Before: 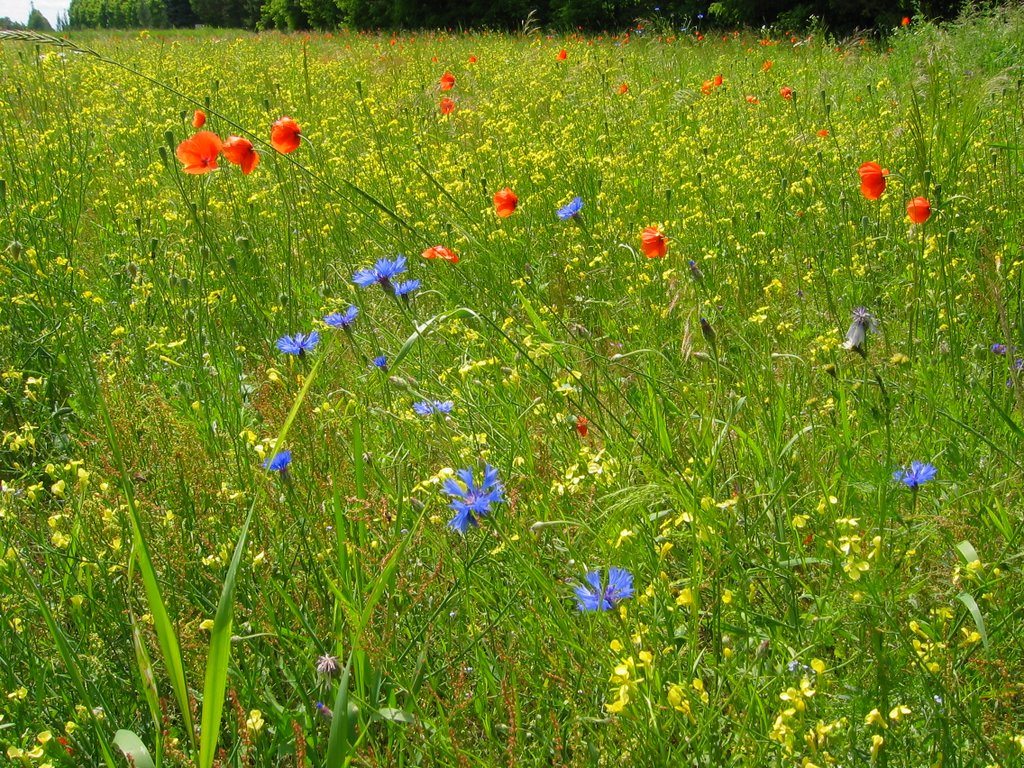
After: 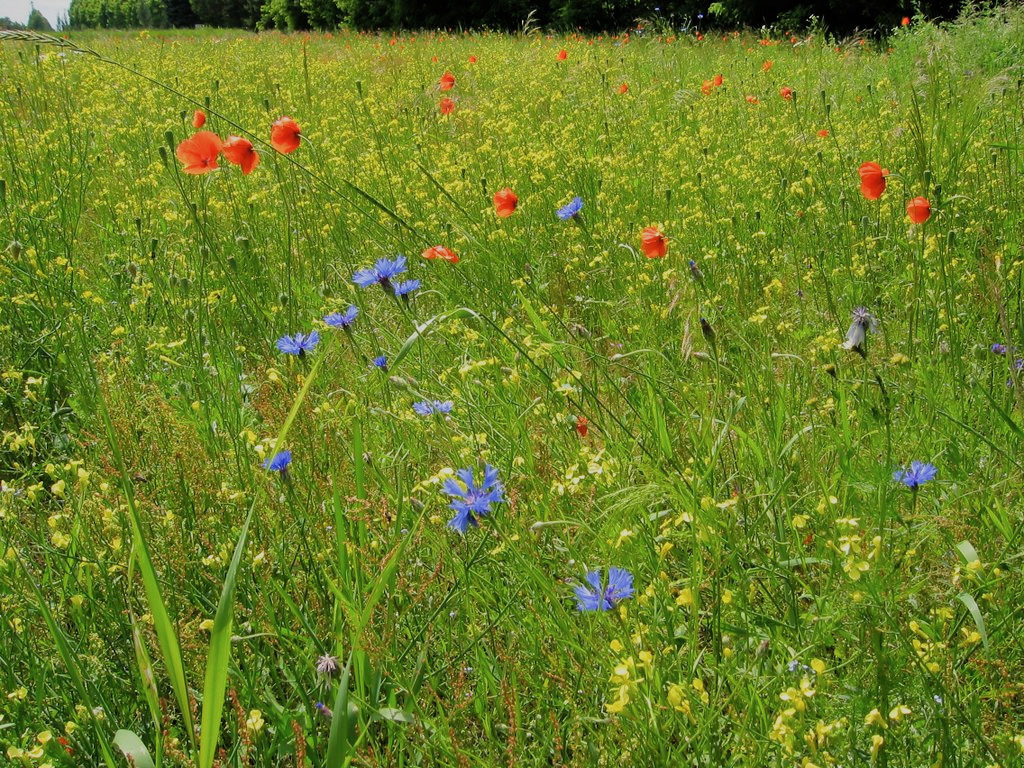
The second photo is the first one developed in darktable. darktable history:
color zones: curves: ch0 [(0, 0.613) (0.01, 0.613) (0.245, 0.448) (0.498, 0.529) (0.642, 0.665) (0.879, 0.777) (0.99, 0.613)]; ch1 [(0, 0) (0.143, 0) (0.286, 0) (0.429, 0) (0.571, 0) (0.714, 0) (0.857, 0)], mix -93.41%
filmic rgb: black relative exposure -7.65 EV, white relative exposure 4.56 EV, hardness 3.61, contrast 1.05
shadows and highlights: highlights color adjustment 0%, low approximation 0.01, soften with gaussian
tone equalizer: on, module defaults
